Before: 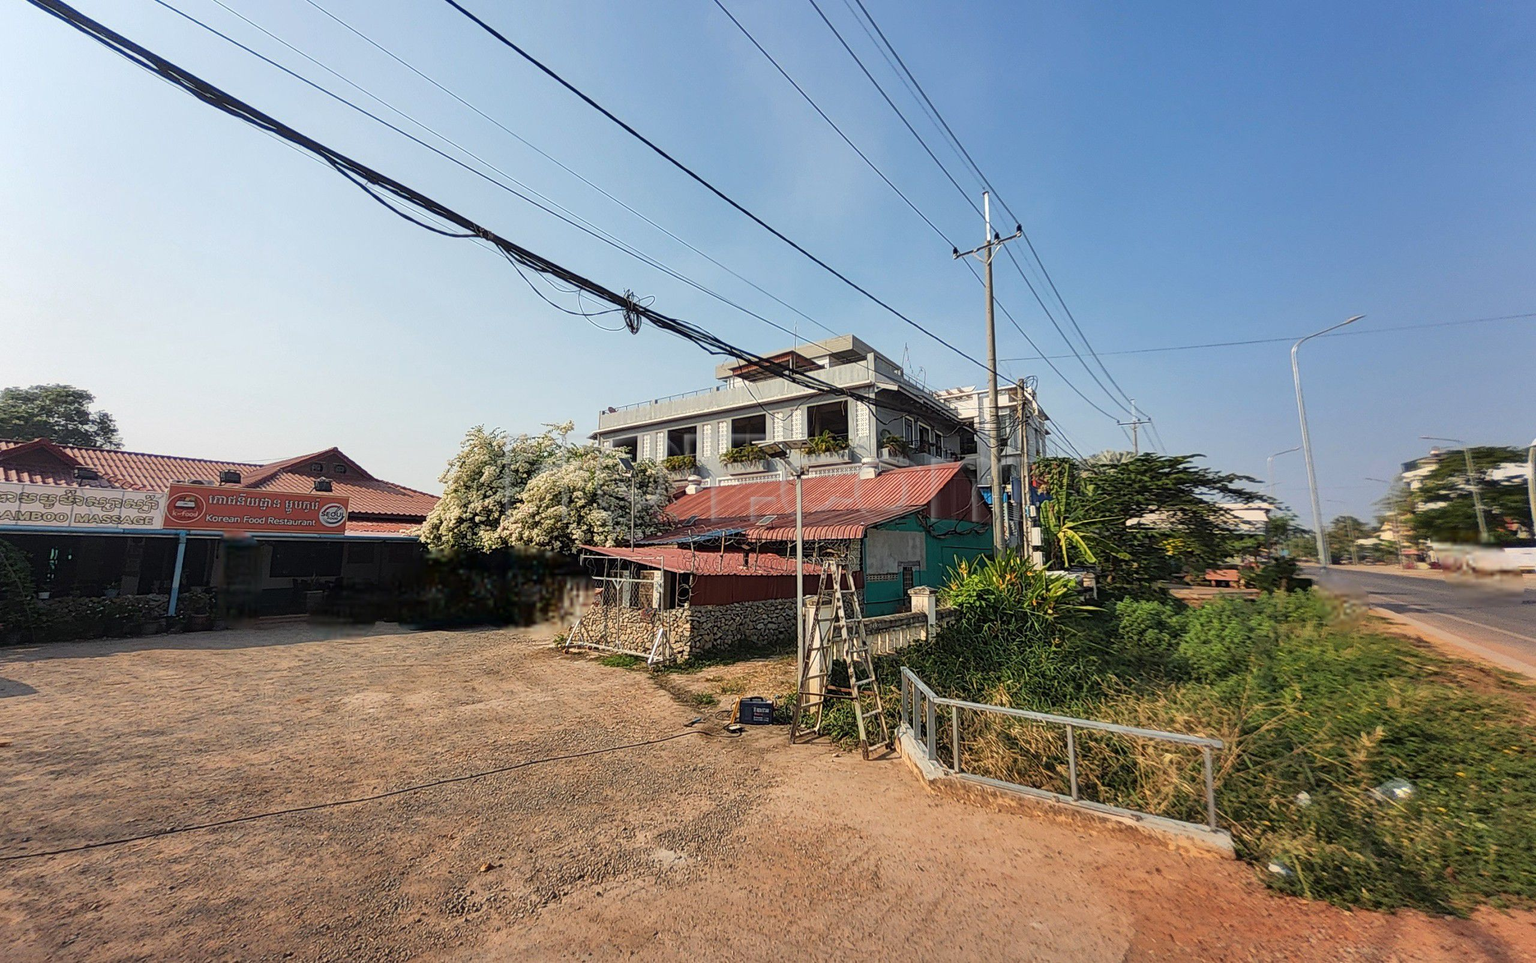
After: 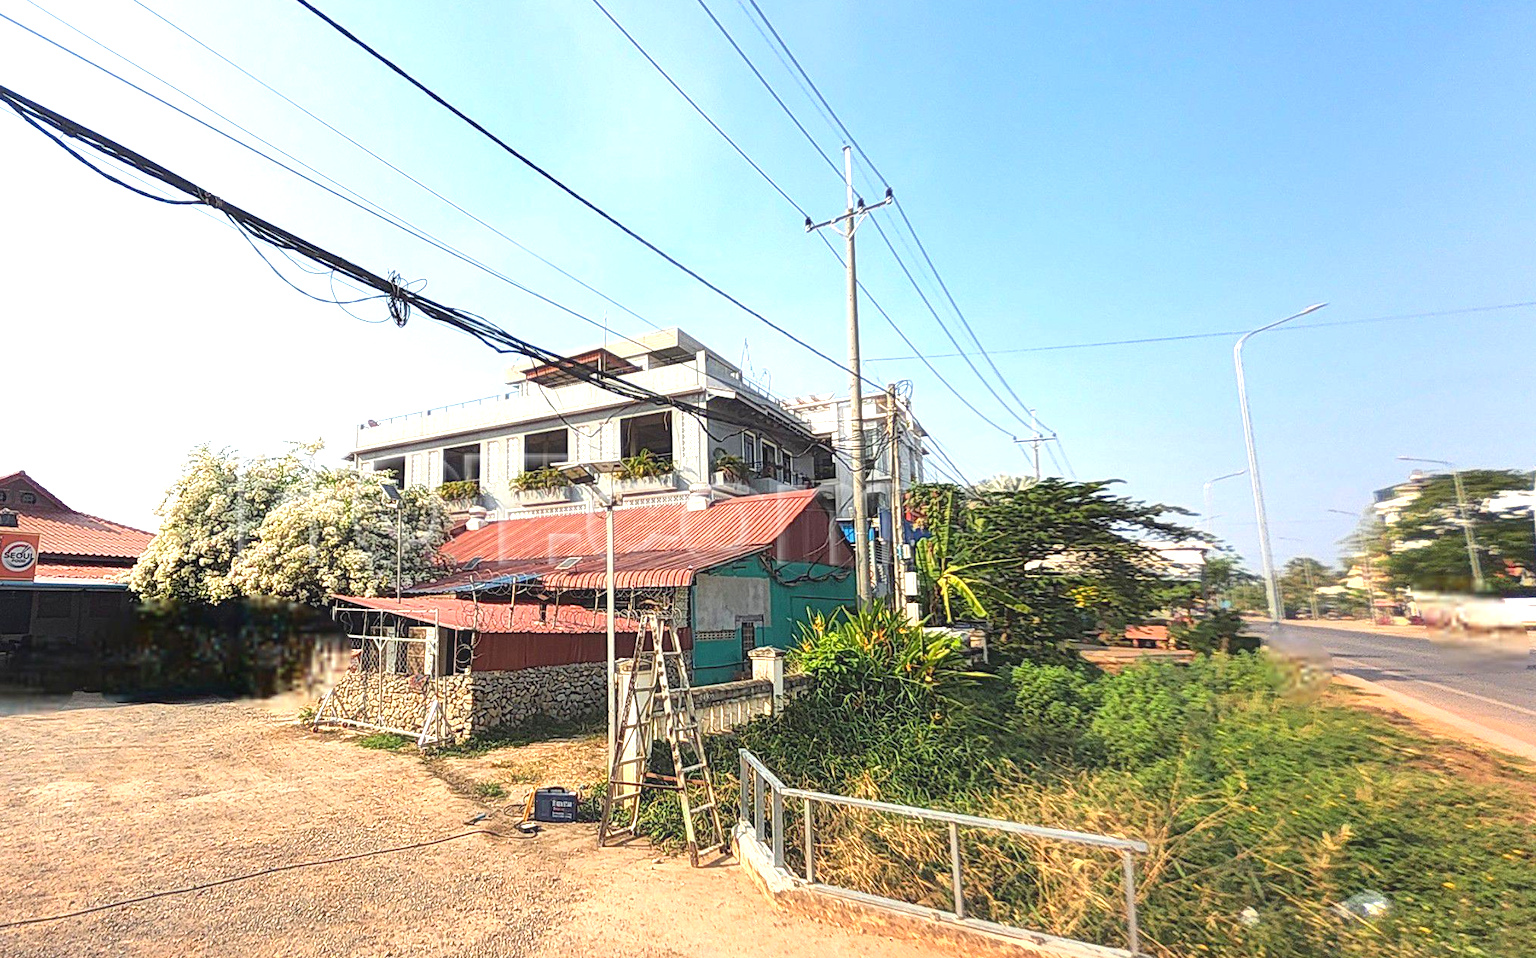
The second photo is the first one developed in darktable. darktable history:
exposure: black level correction 0, exposure 1.199 EV, compensate exposure bias true, compensate highlight preservation false
crop and rotate: left 20.738%, top 8.015%, right 0.38%, bottom 13.476%
contrast equalizer: octaves 7, y [[0.439, 0.44, 0.442, 0.457, 0.493, 0.498], [0.5 ×6], [0.5 ×6], [0 ×6], [0 ×6]]
